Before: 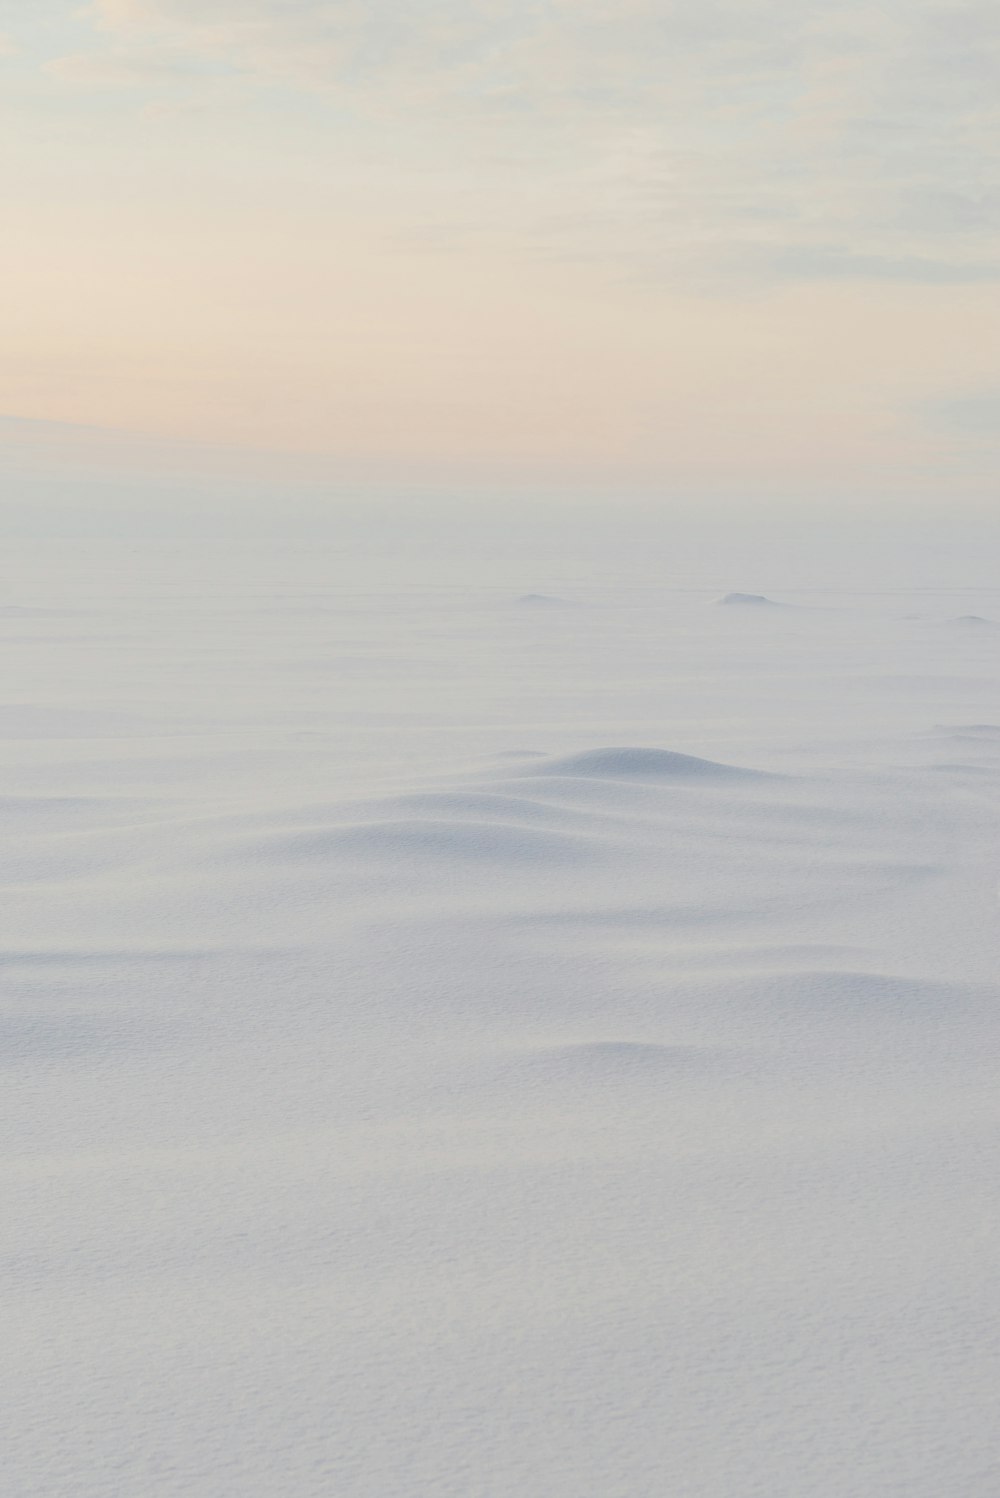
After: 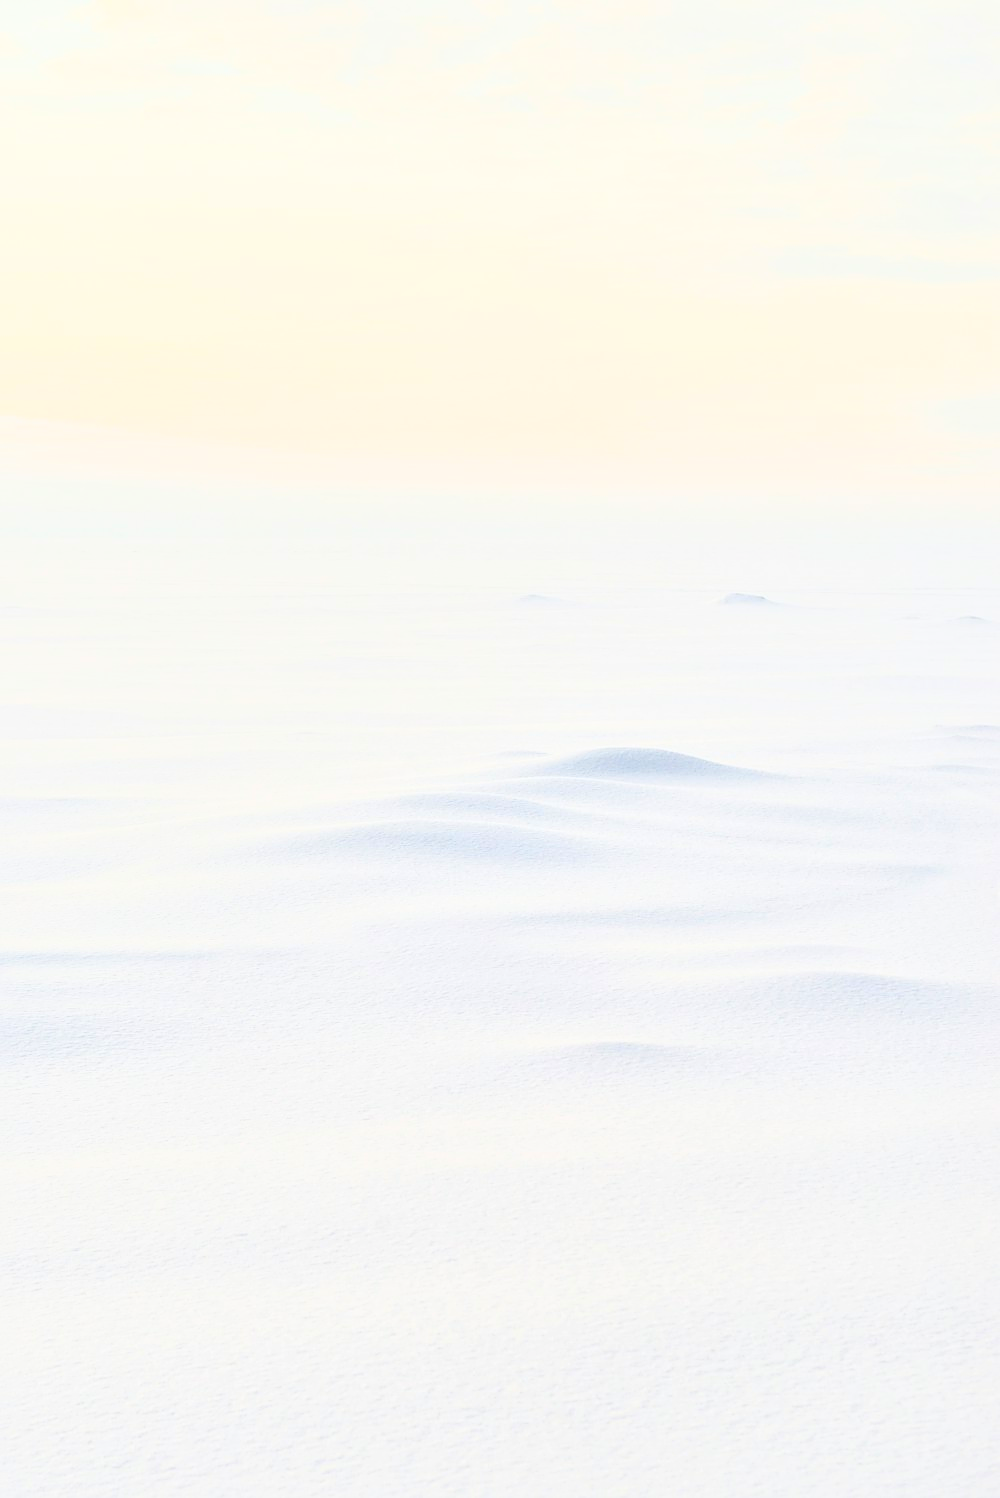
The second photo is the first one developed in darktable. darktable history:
local contrast: mode bilateral grid, contrast 20, coarseness 50, detail 159%, midtone range 0.2
base curve: curves: ch0 [(0, 0) (0.007, 0.004) (0.027, 0.03) (0.046, 0.07) (0.207, 0.54) (0.442, 0.872) (0.673, 0.972) (1, 1)]
sharpen: on, module defaults
